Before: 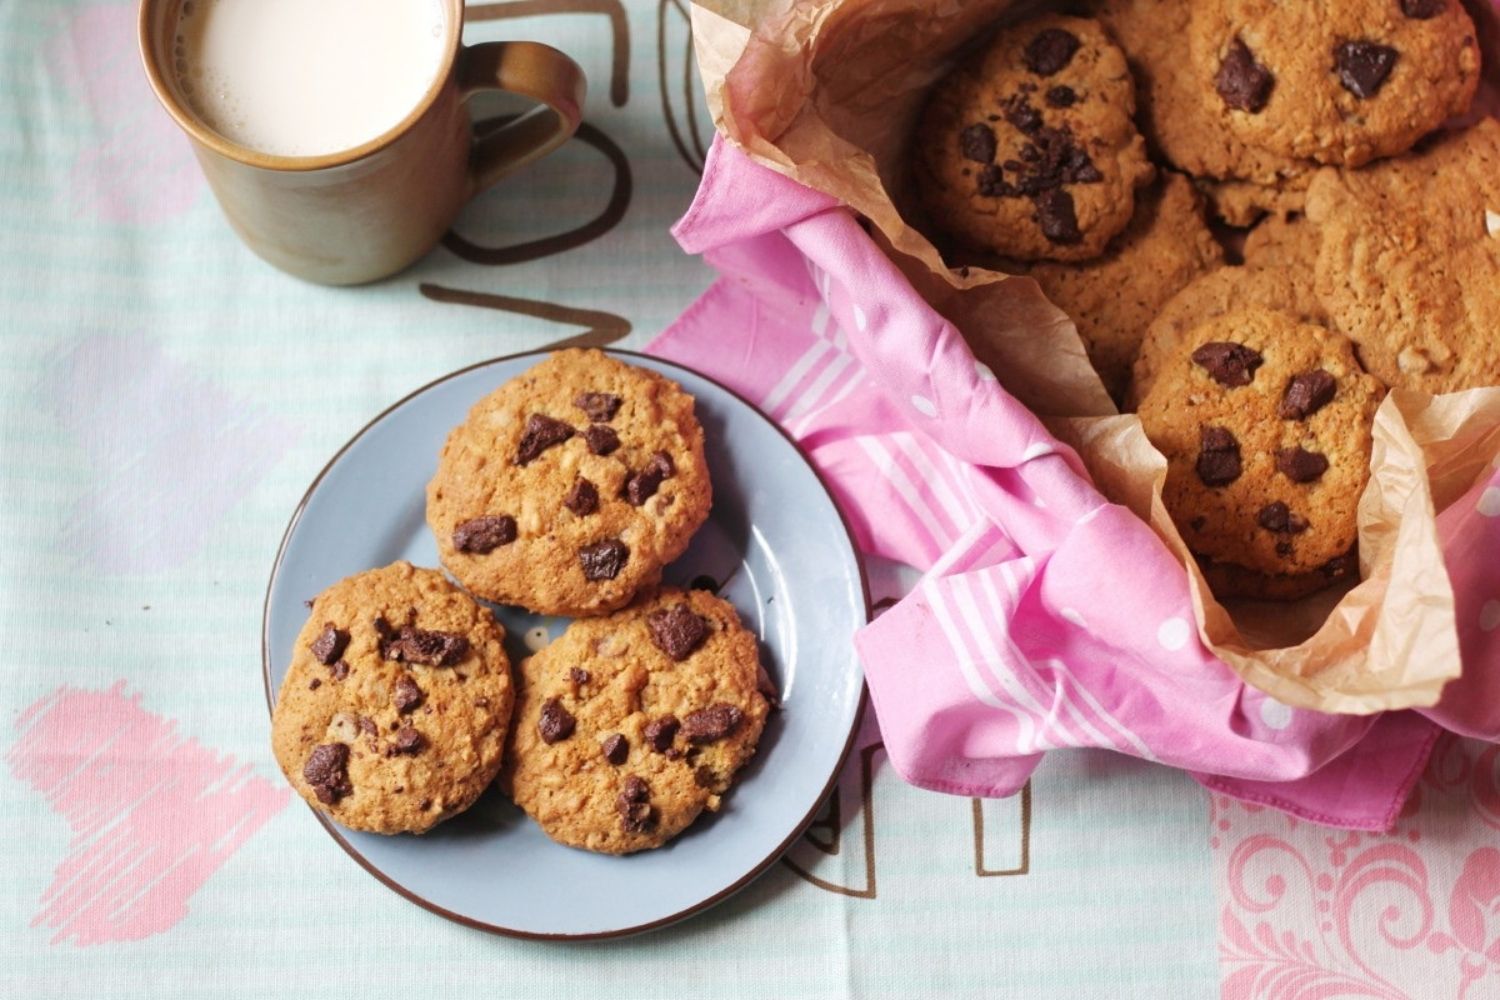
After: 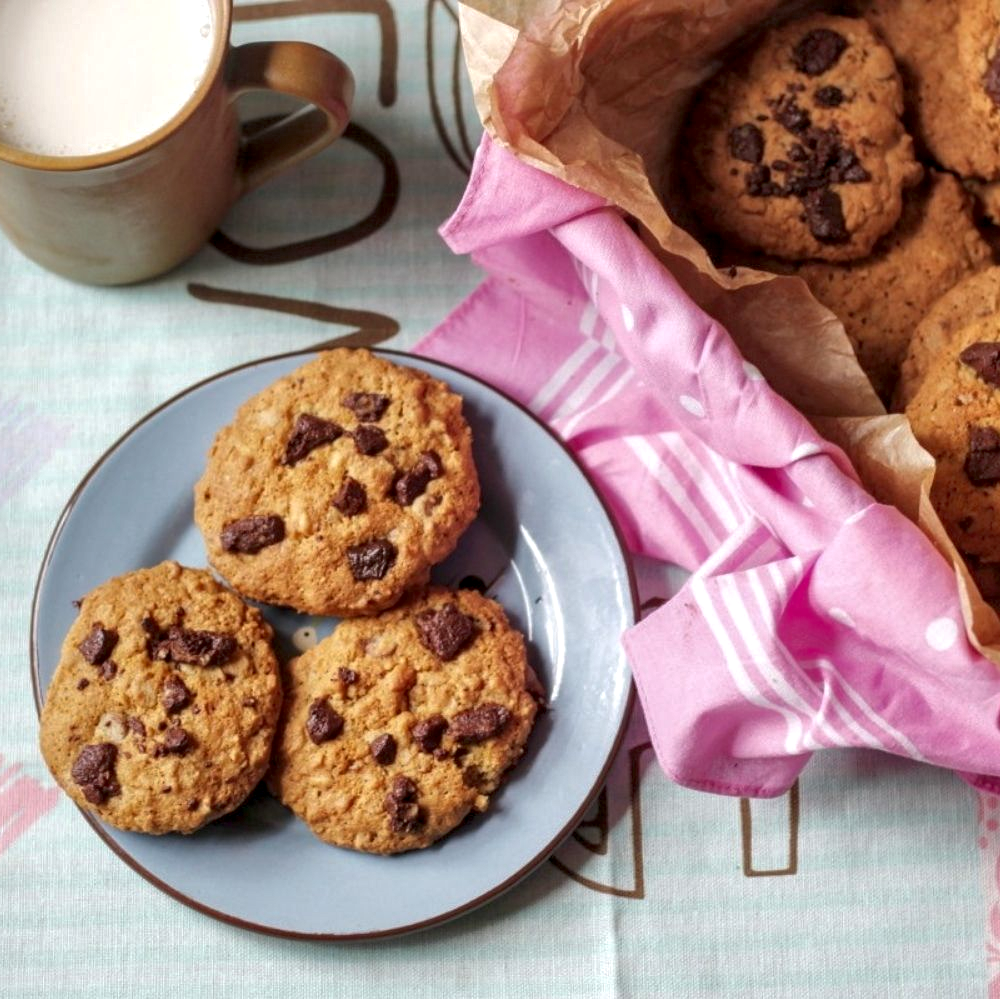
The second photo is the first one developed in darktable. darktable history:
crop and rotate: left 15.546%, right 17.787%
shadows and highlights: on, module defaults
local contrast: detail 144%
